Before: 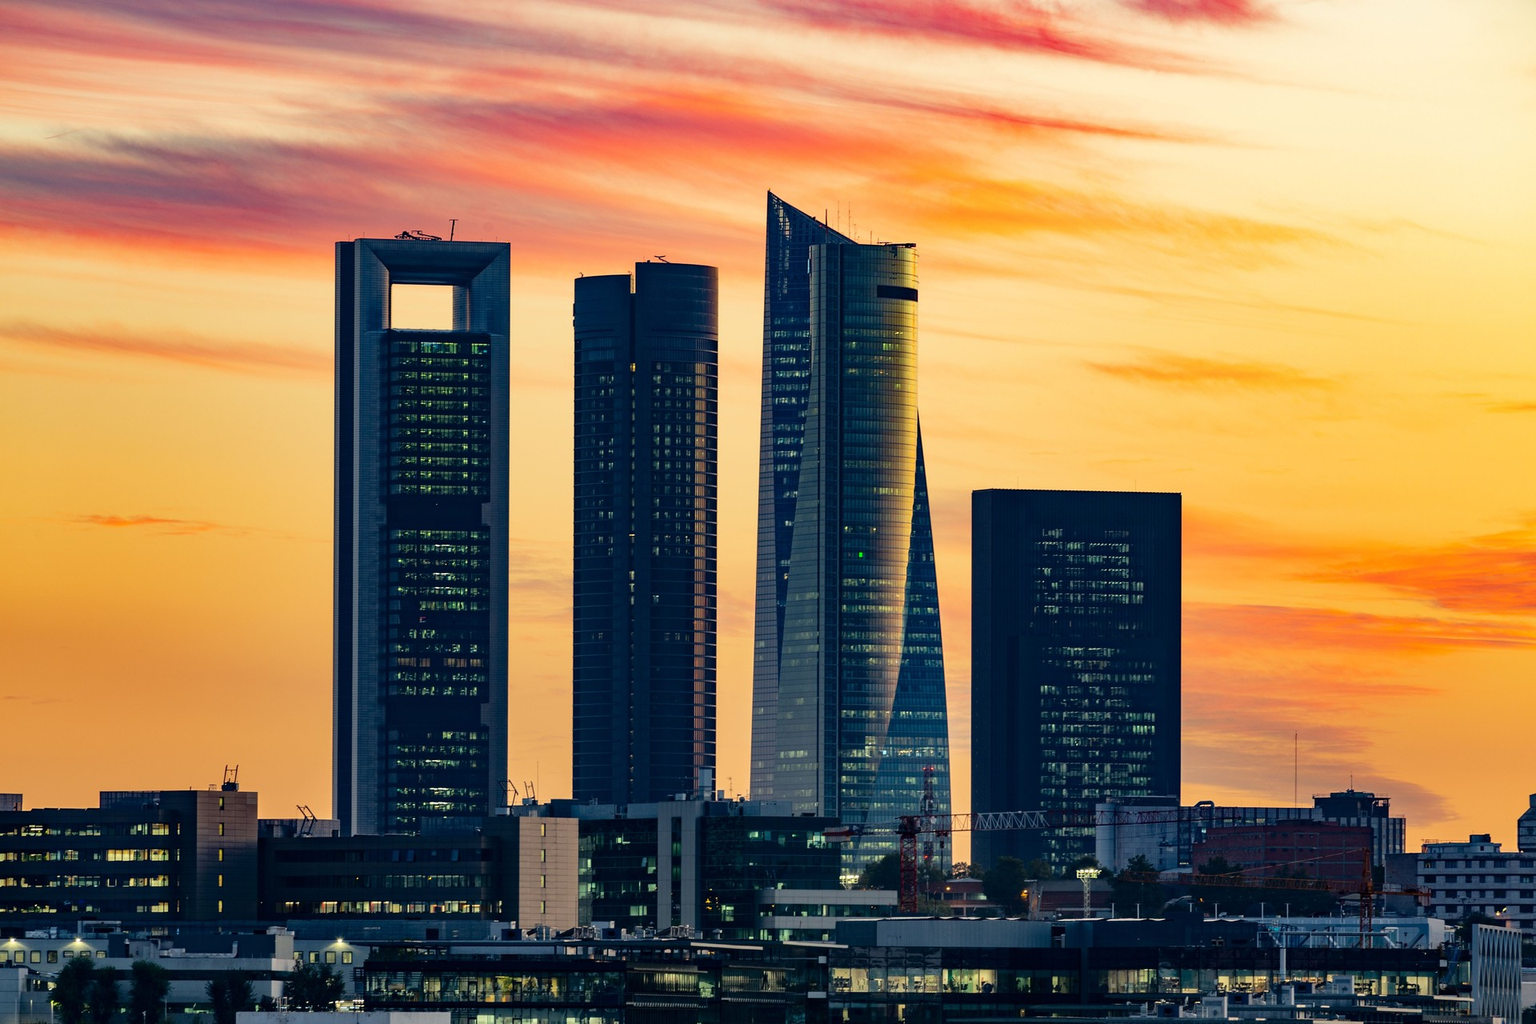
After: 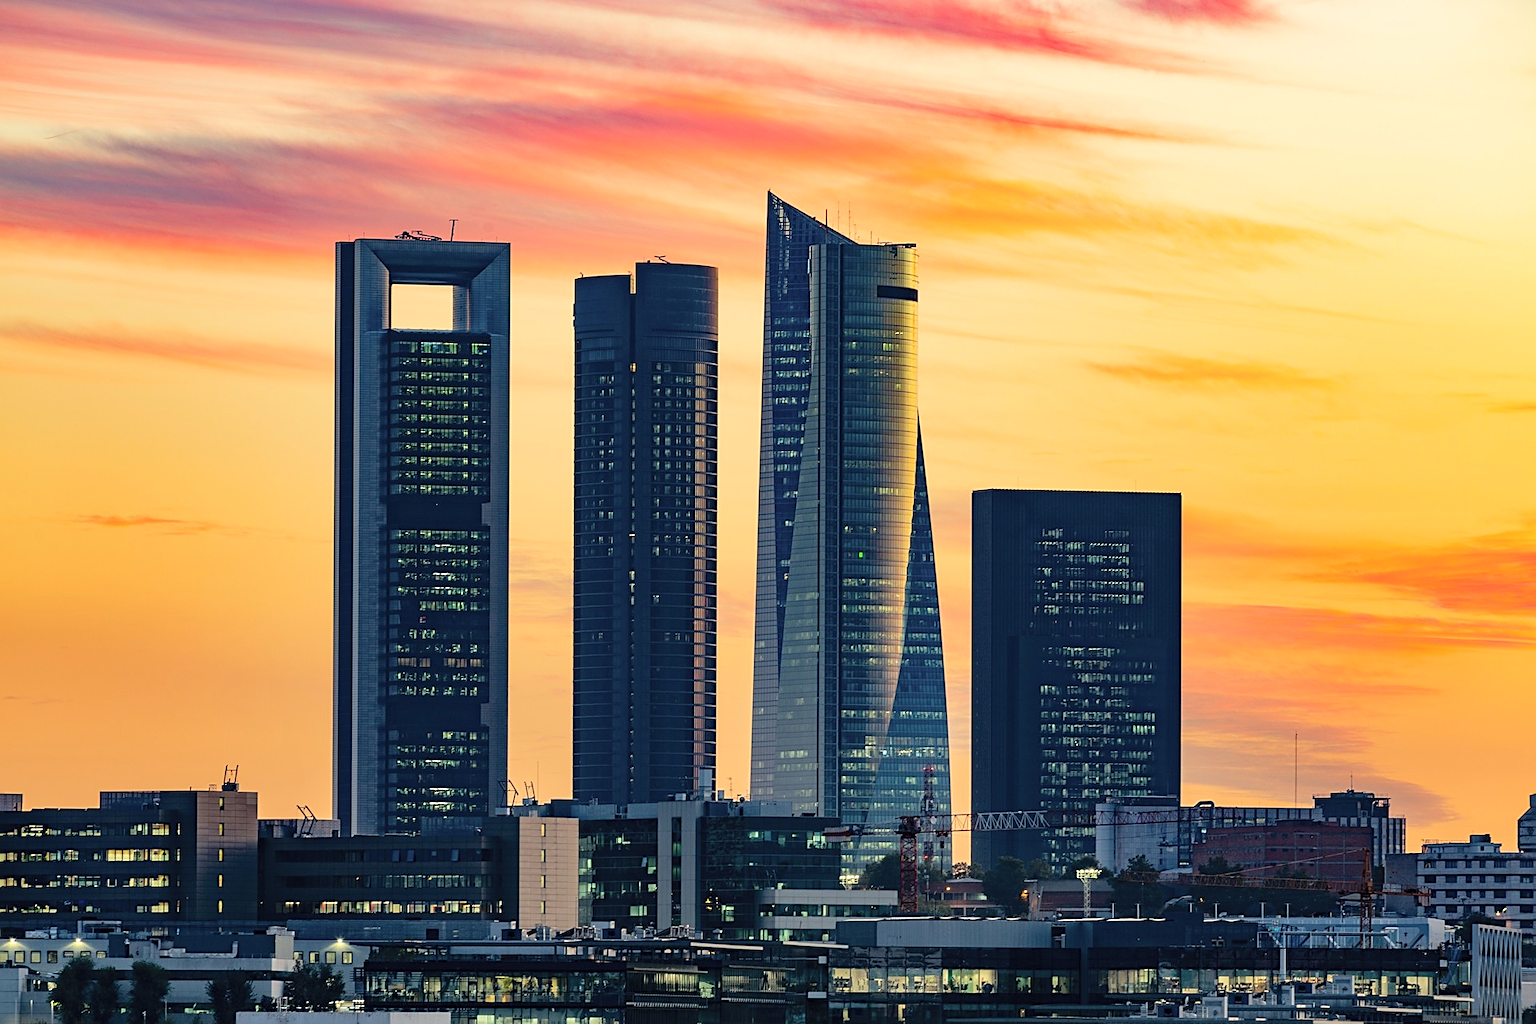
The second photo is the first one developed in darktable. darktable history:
sharpen: on, module defaults
contrast brightness saturation: brightness 0.146
